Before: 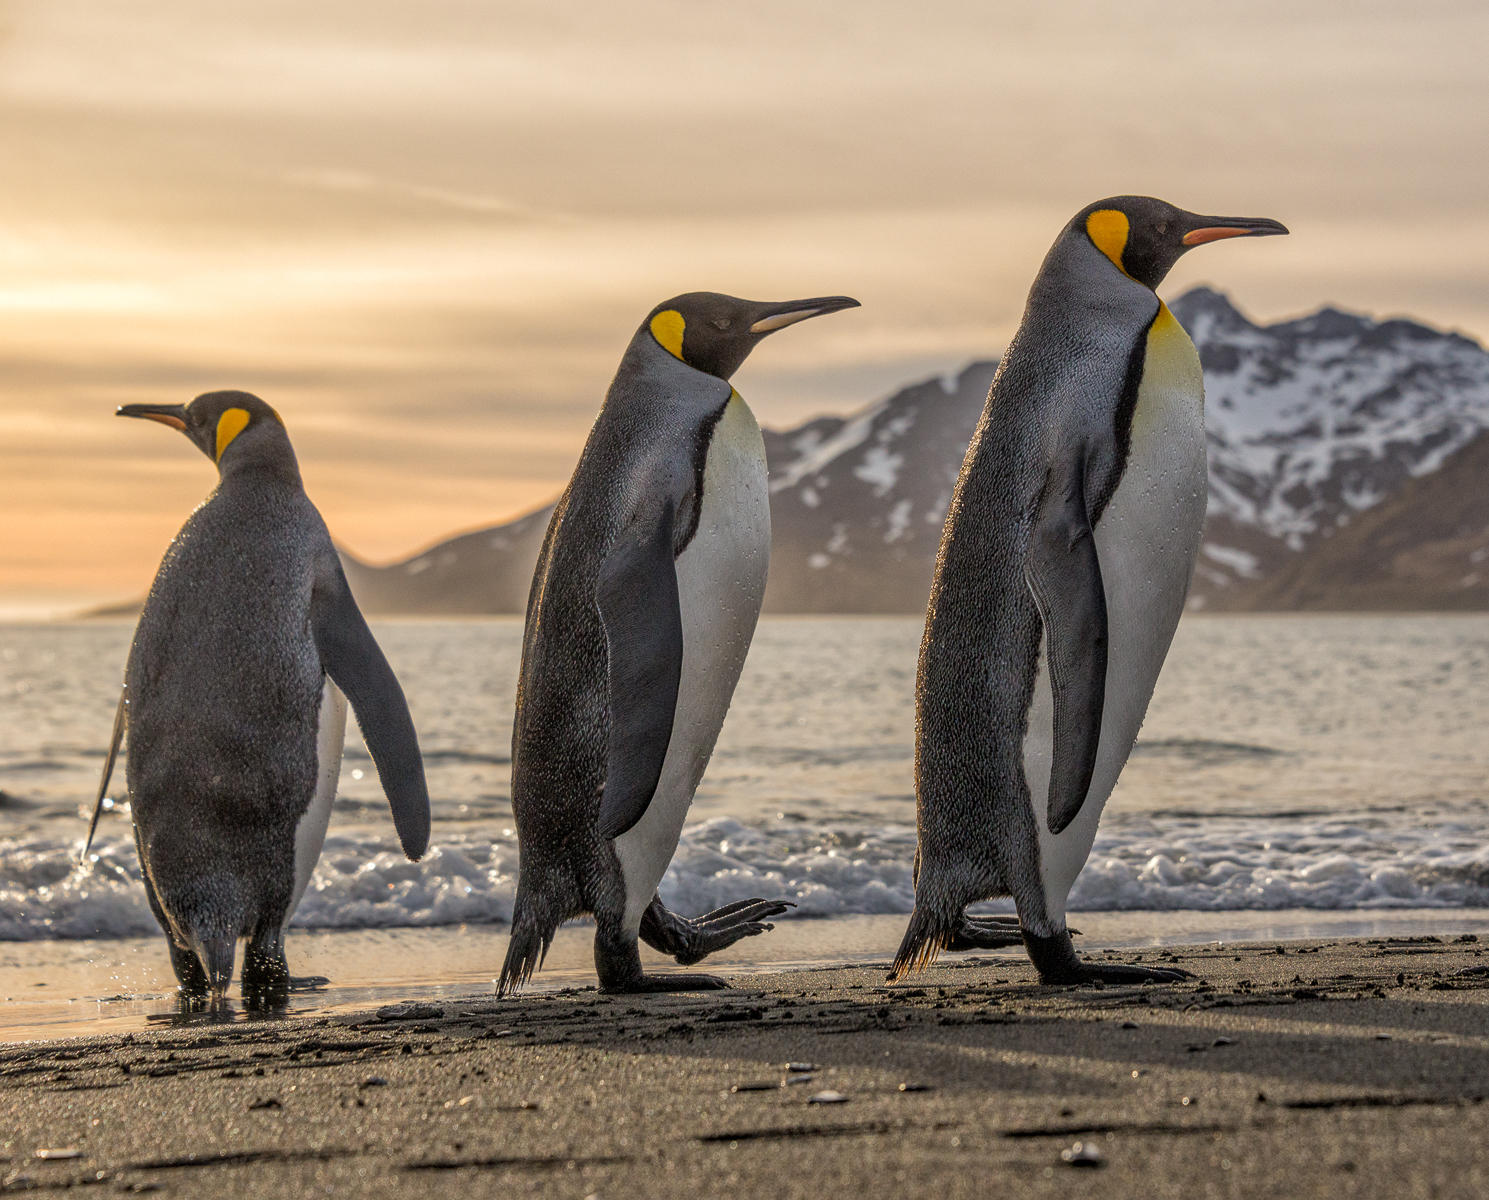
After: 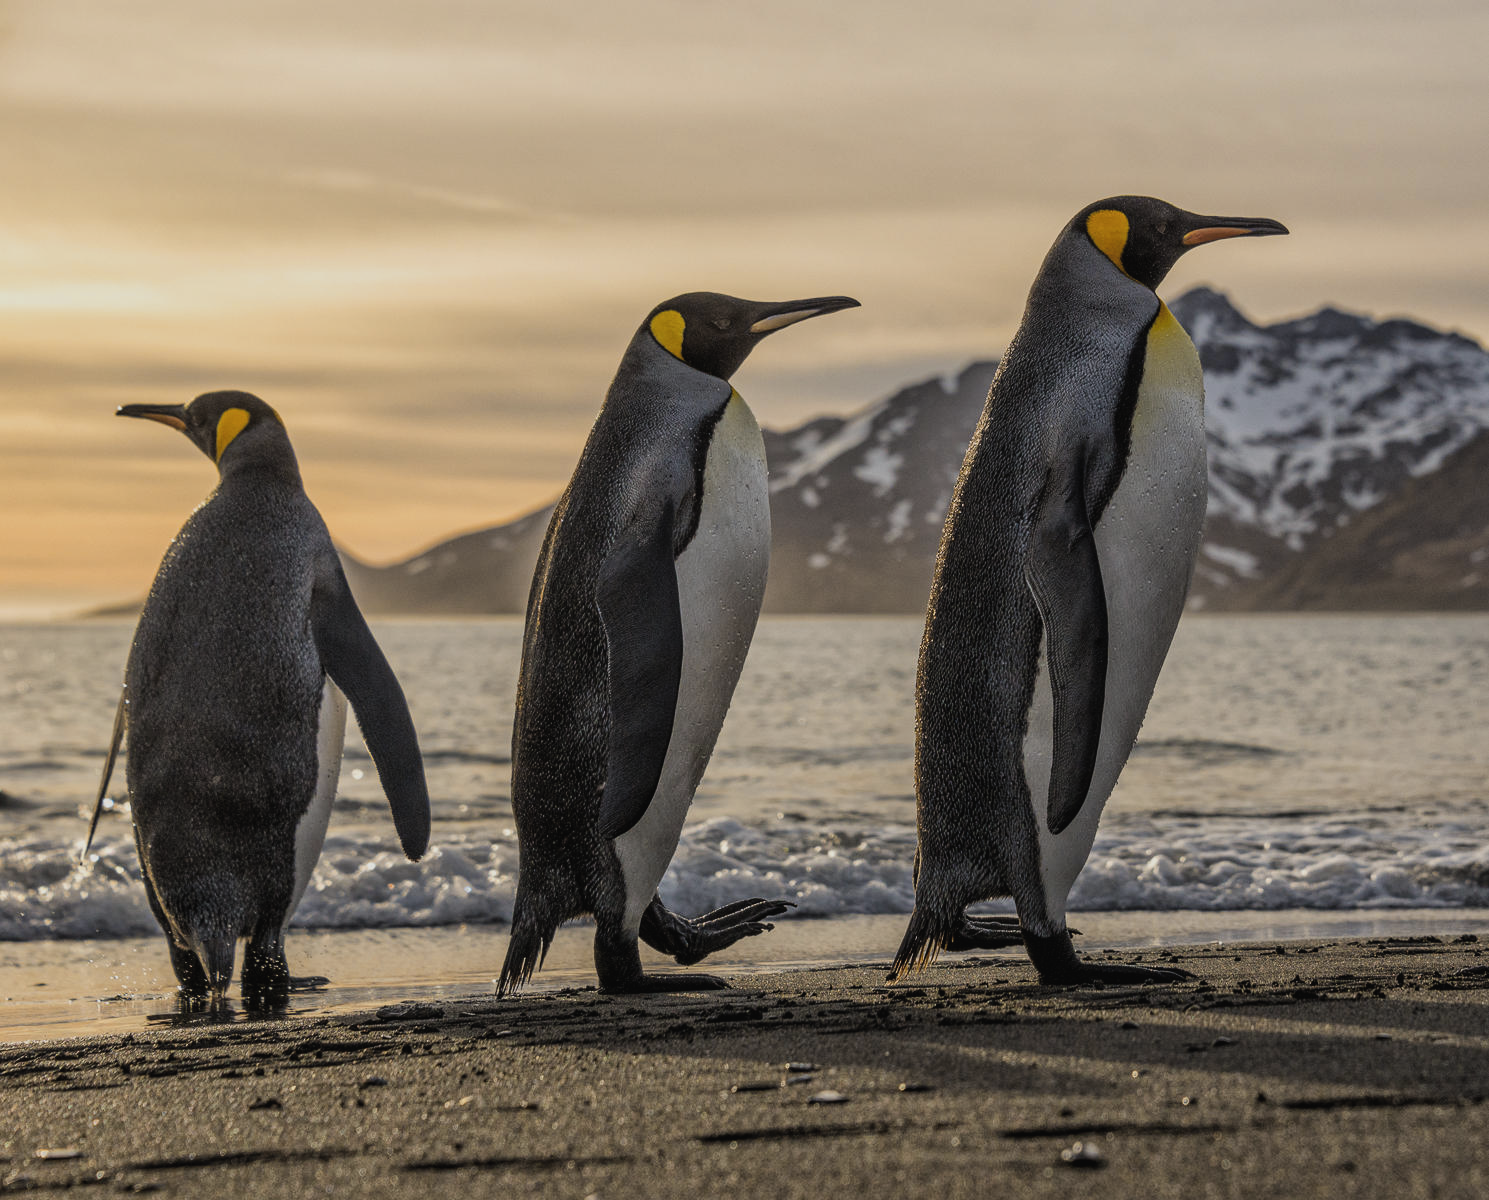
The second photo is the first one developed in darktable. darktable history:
filmic rgb: black relative exposure -8.07 EV, white relative exposure 3 EV, hardness 5.35, contrast 1.25
exposure: black level correction -0.015, exposure -0.5 EV, compensate highlight preservation false
color contrast: green-magenta contrast 0.8, blue-yellow contrast 1.1, unbound 0
